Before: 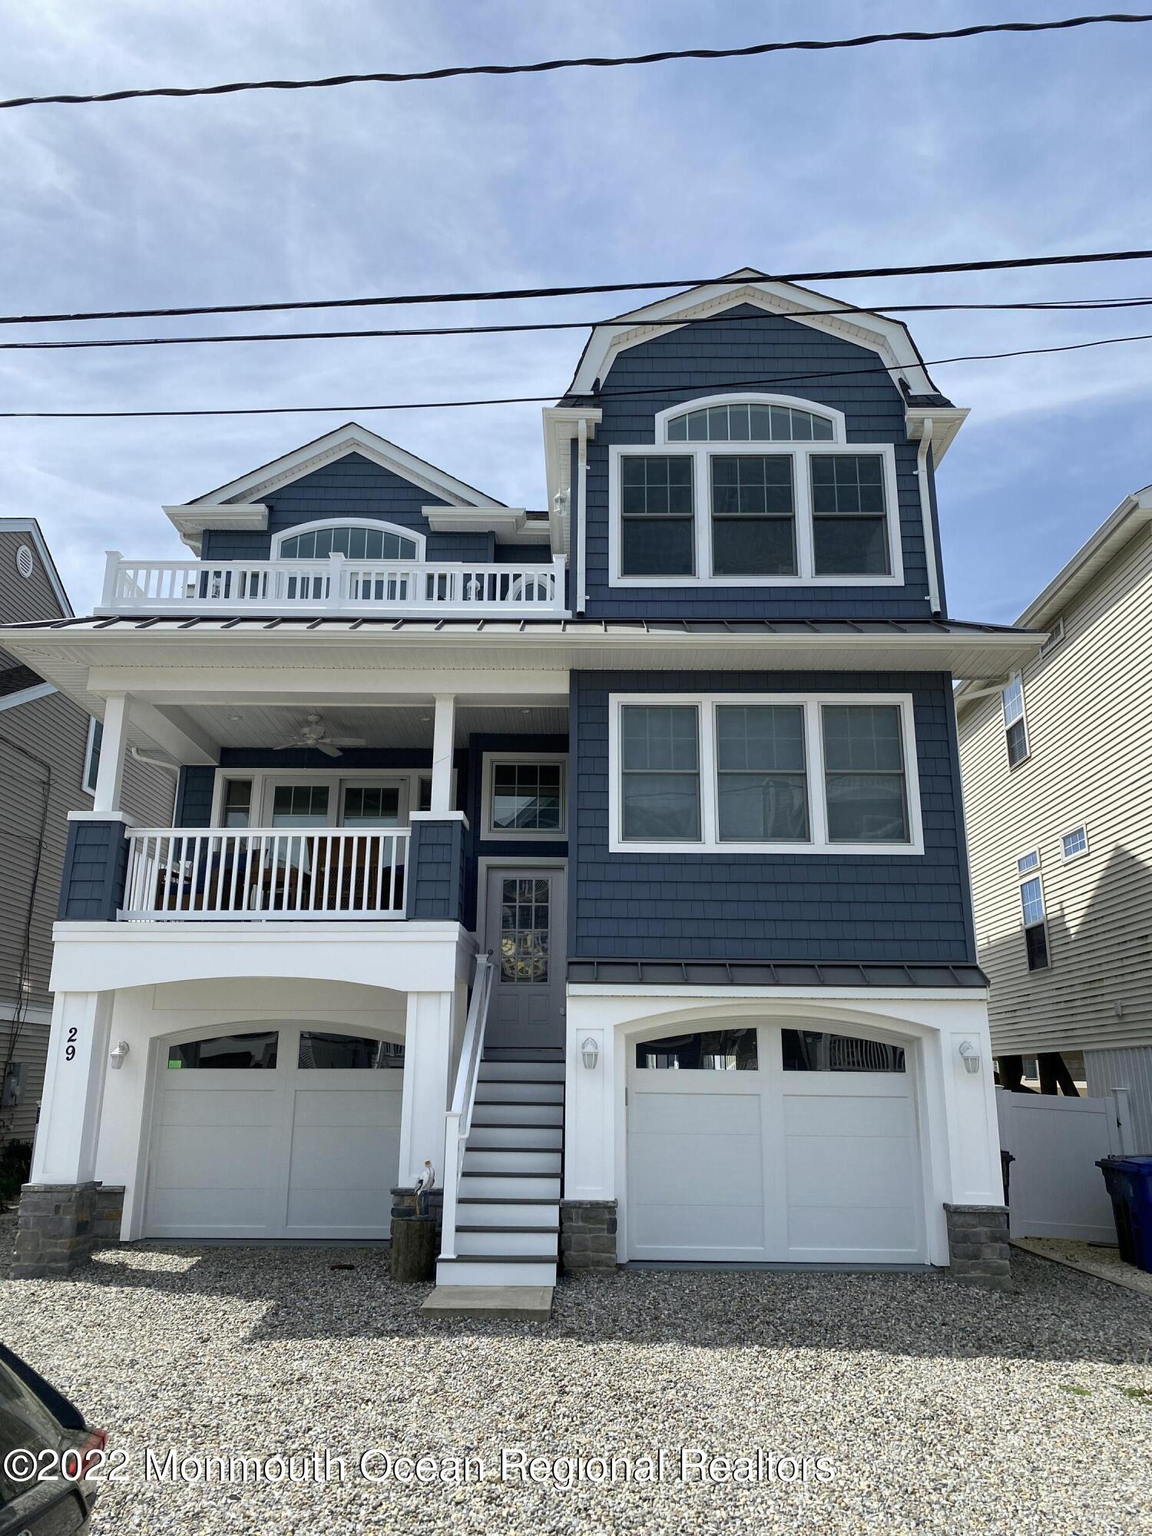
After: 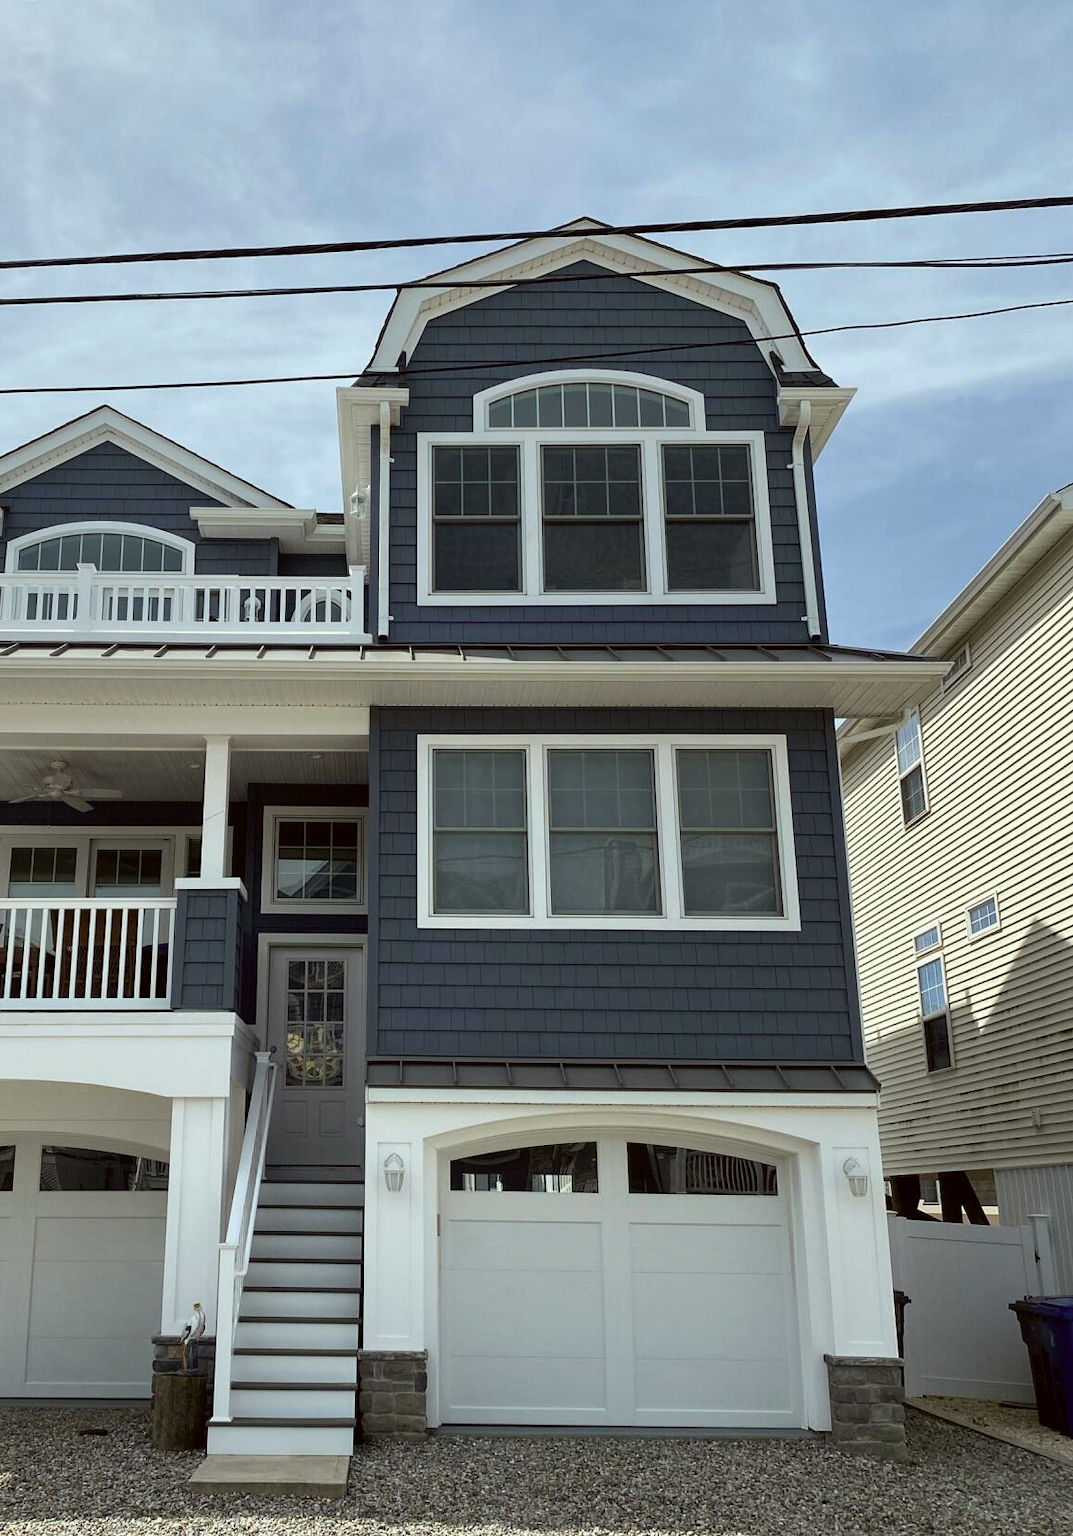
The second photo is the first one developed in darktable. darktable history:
white balance: red 1.029, blue 0.92
color correction: highlights a* -3.28, highlights b* -6.24, shadows a* 3.1, shadows b* 5.19
crop: left 23.095%, top 5.827%, bottom 11.854%
